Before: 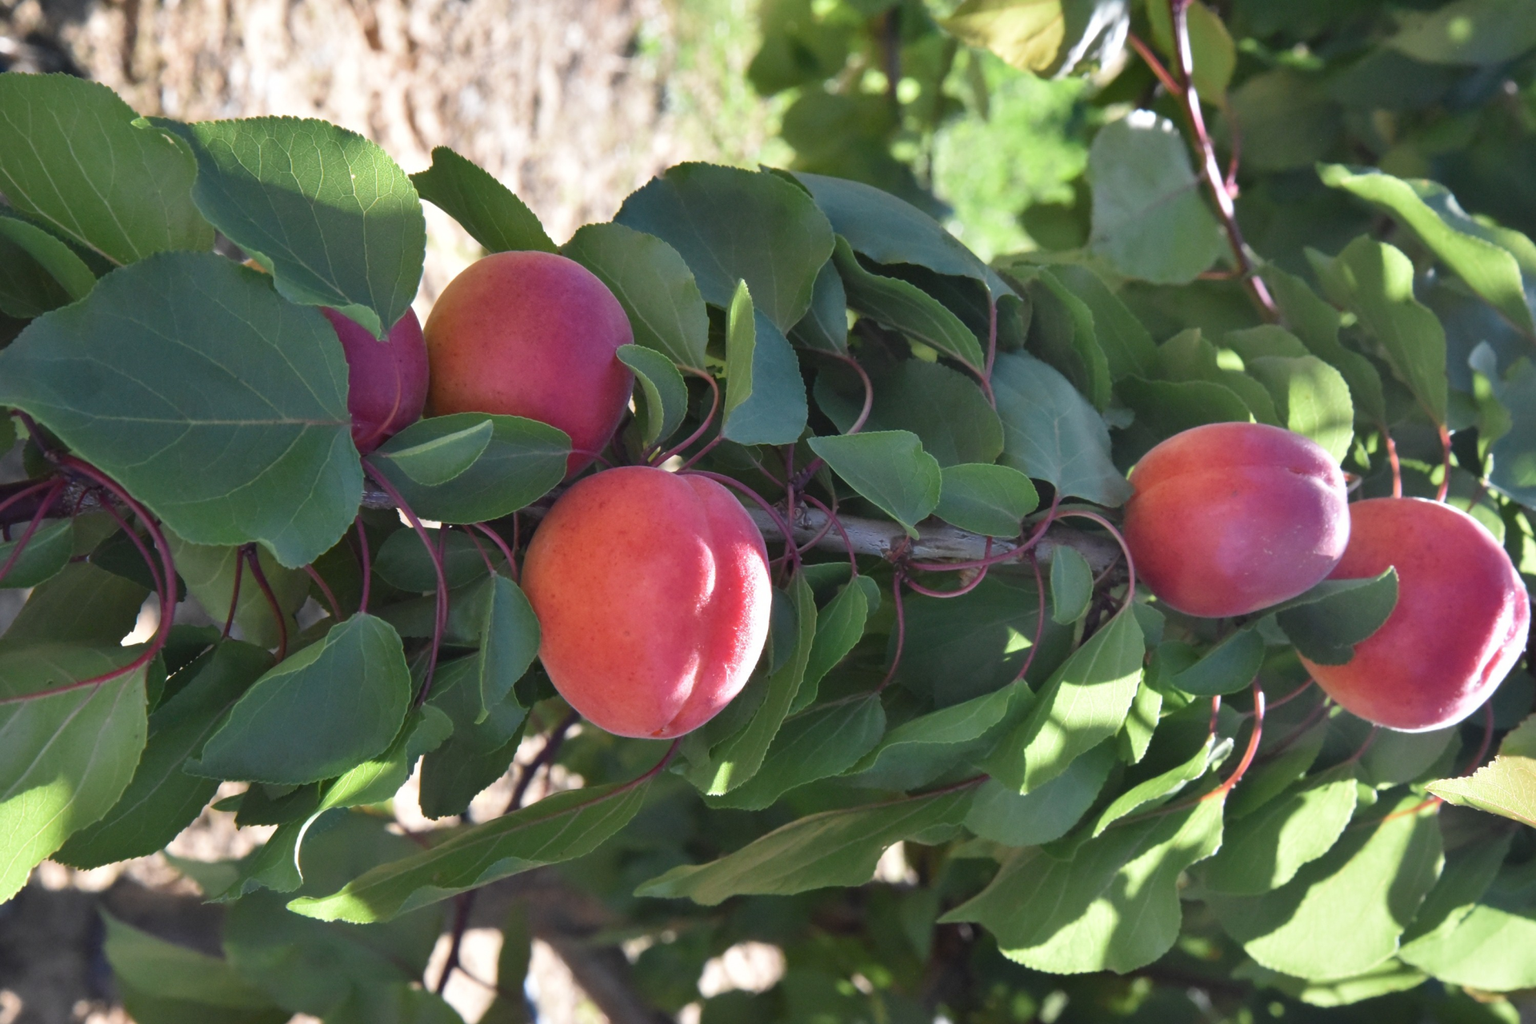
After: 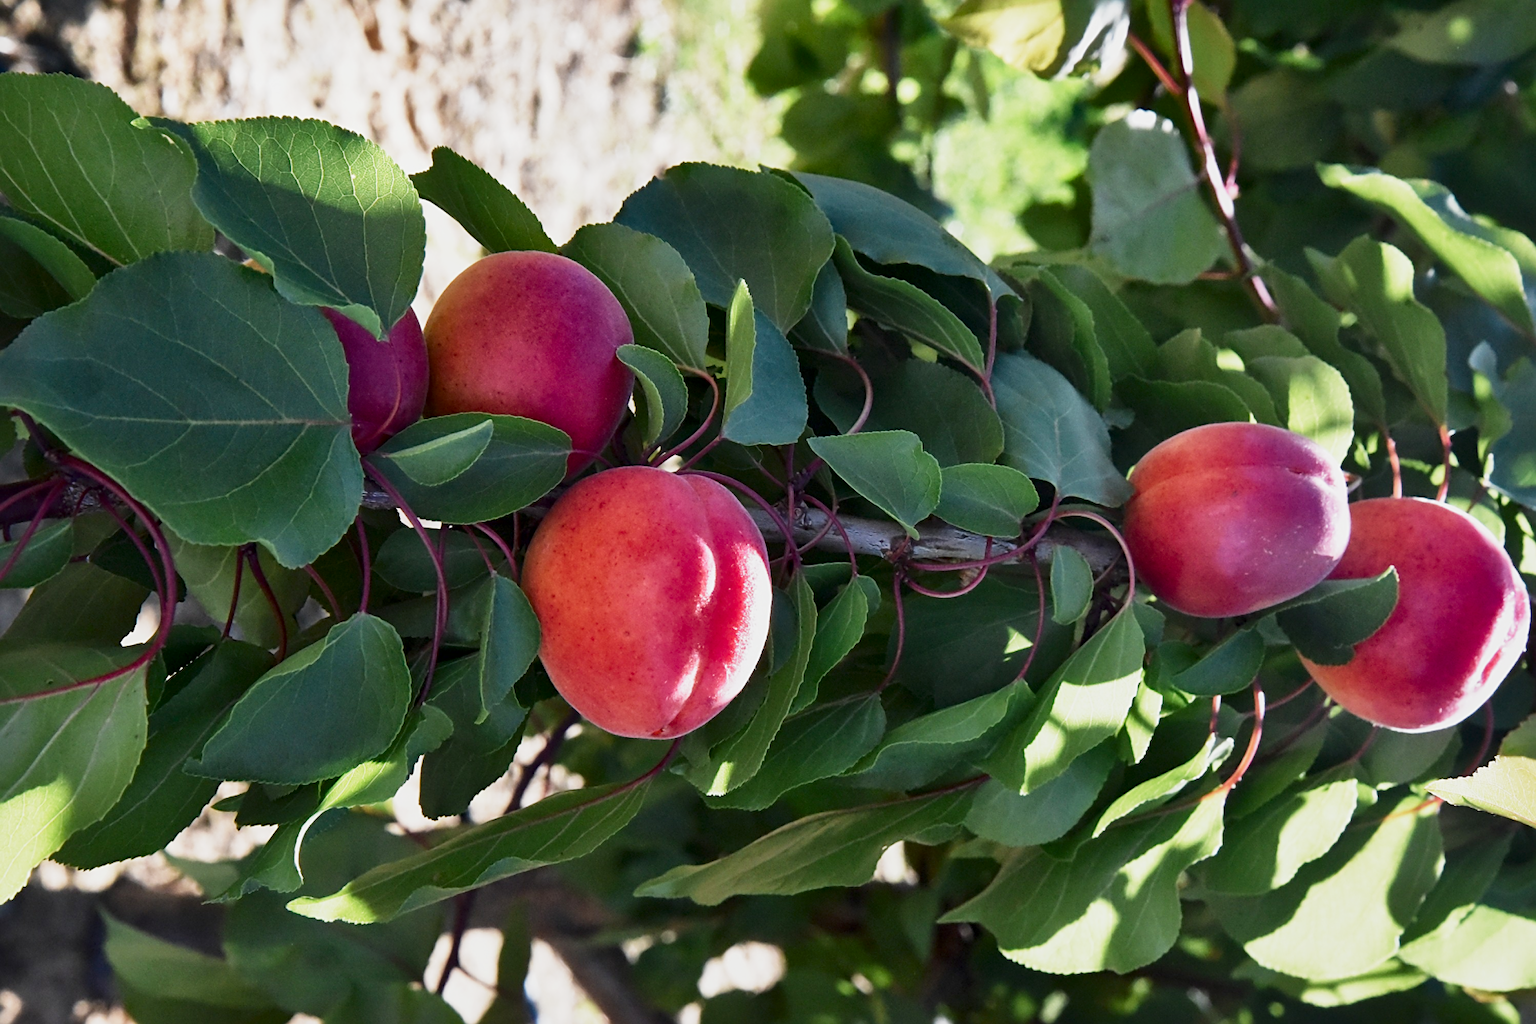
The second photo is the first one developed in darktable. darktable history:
sharpen: on, module defaults
base curve: curves: ch0 [(0, 0) (0.088, 0.125) (0.176, 0.251) (0.354, 0.501) (0.613, 0.749) (1, 0.877)], preserve colors none
contrast brightness saturation: brightness -0.217, saturation 0.081
local contrast: mode bilateral grid, contrast 19, coarseness 51, detail 144%, midtone range 0.2
